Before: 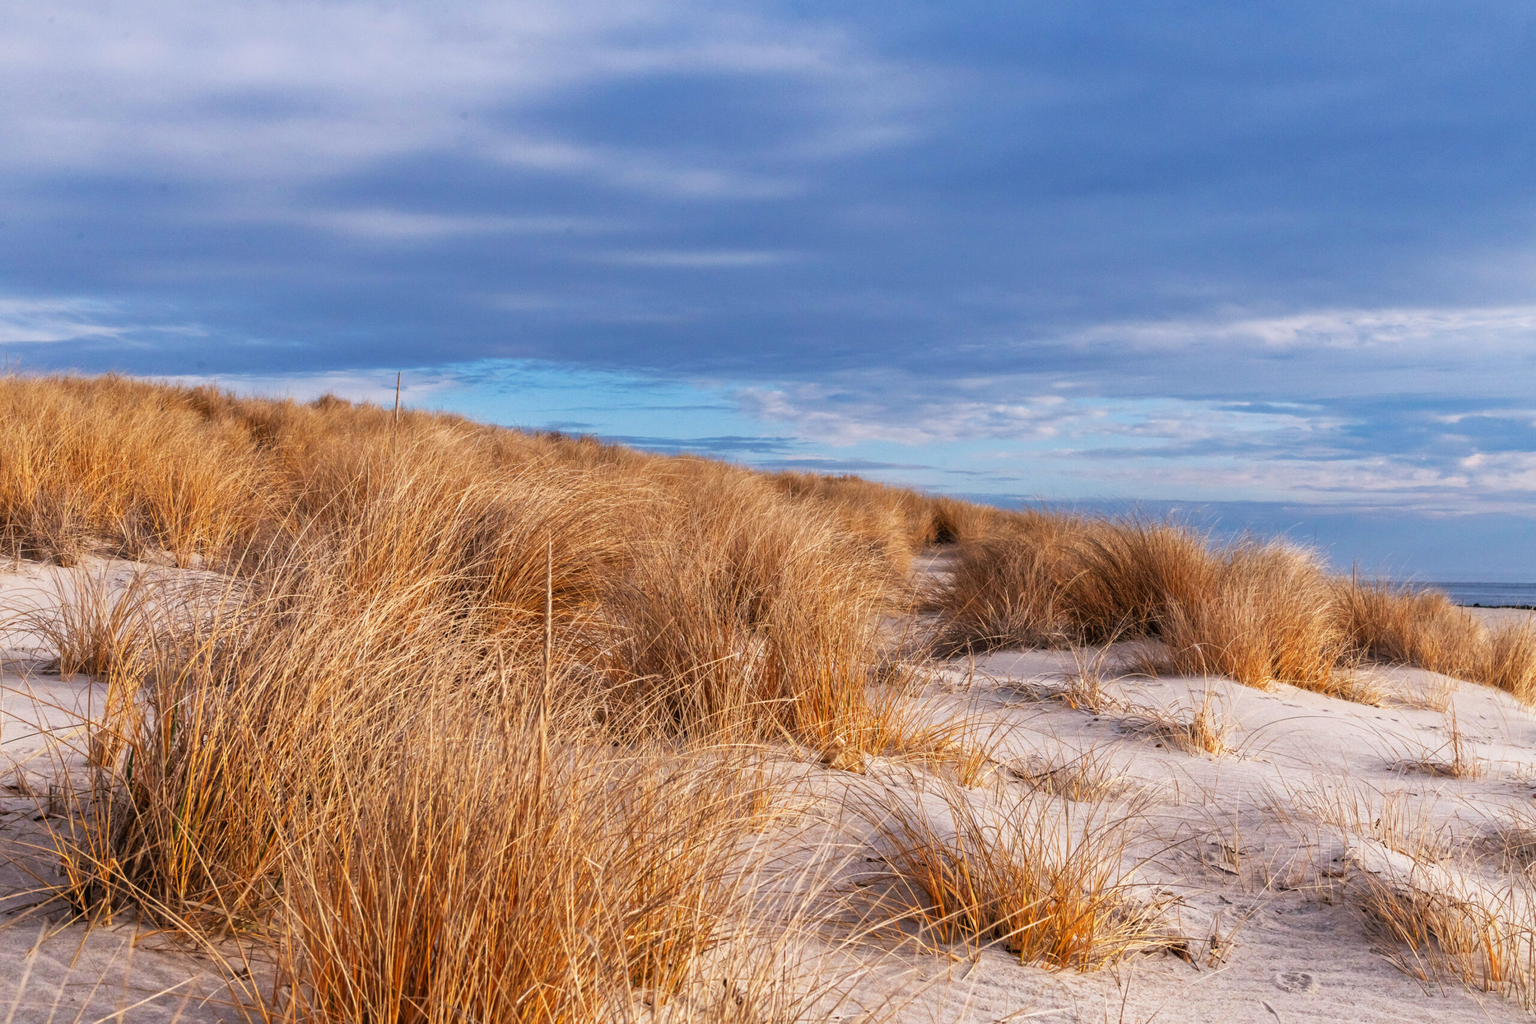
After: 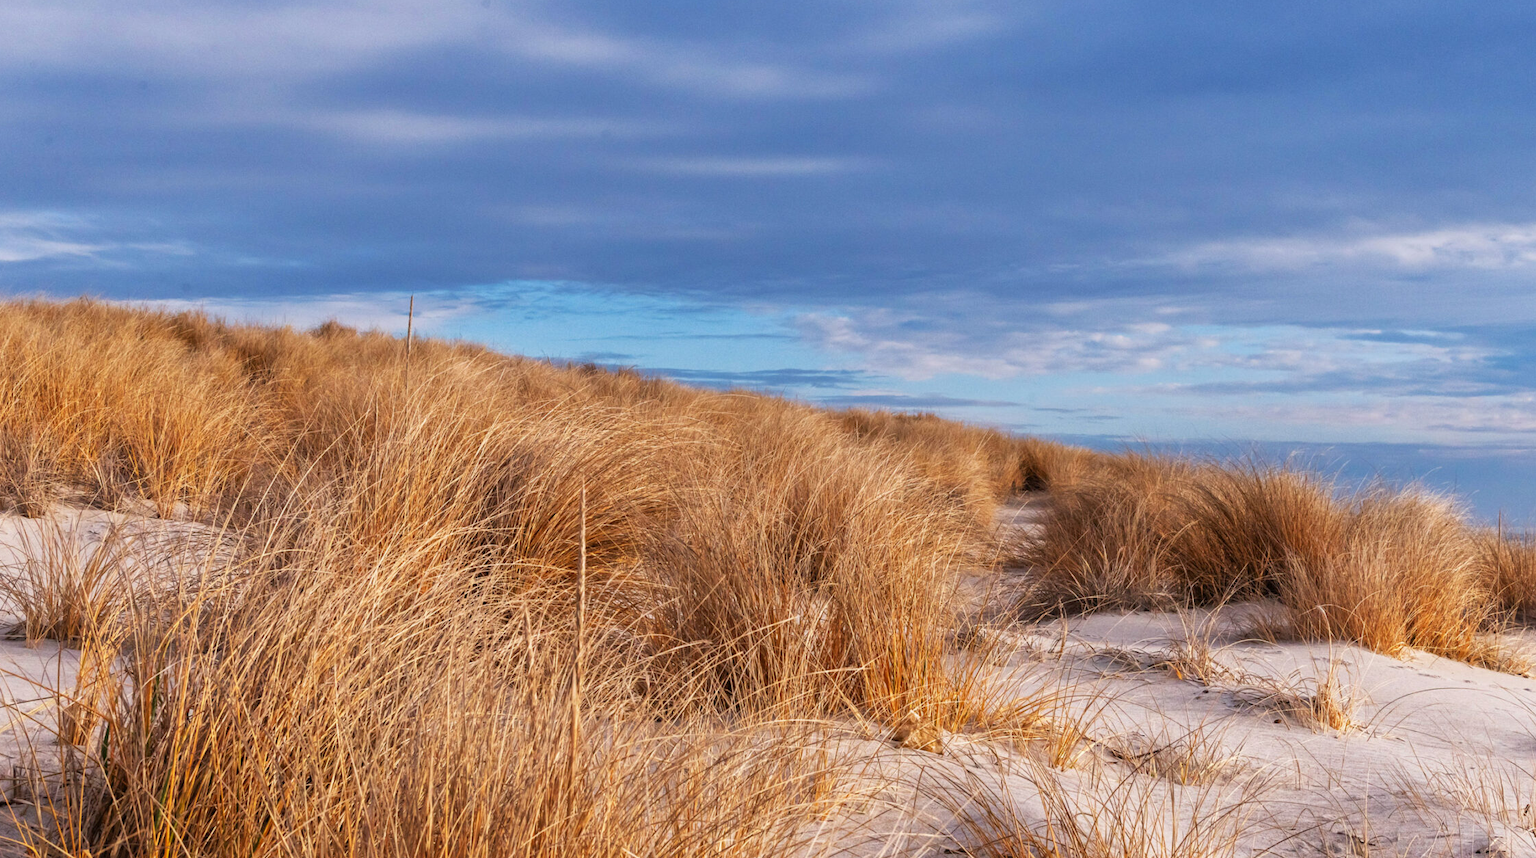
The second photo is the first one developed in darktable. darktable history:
crop and rotate: left 2.468%, top 11.021%, right 9.74%, bottom 15.358%
